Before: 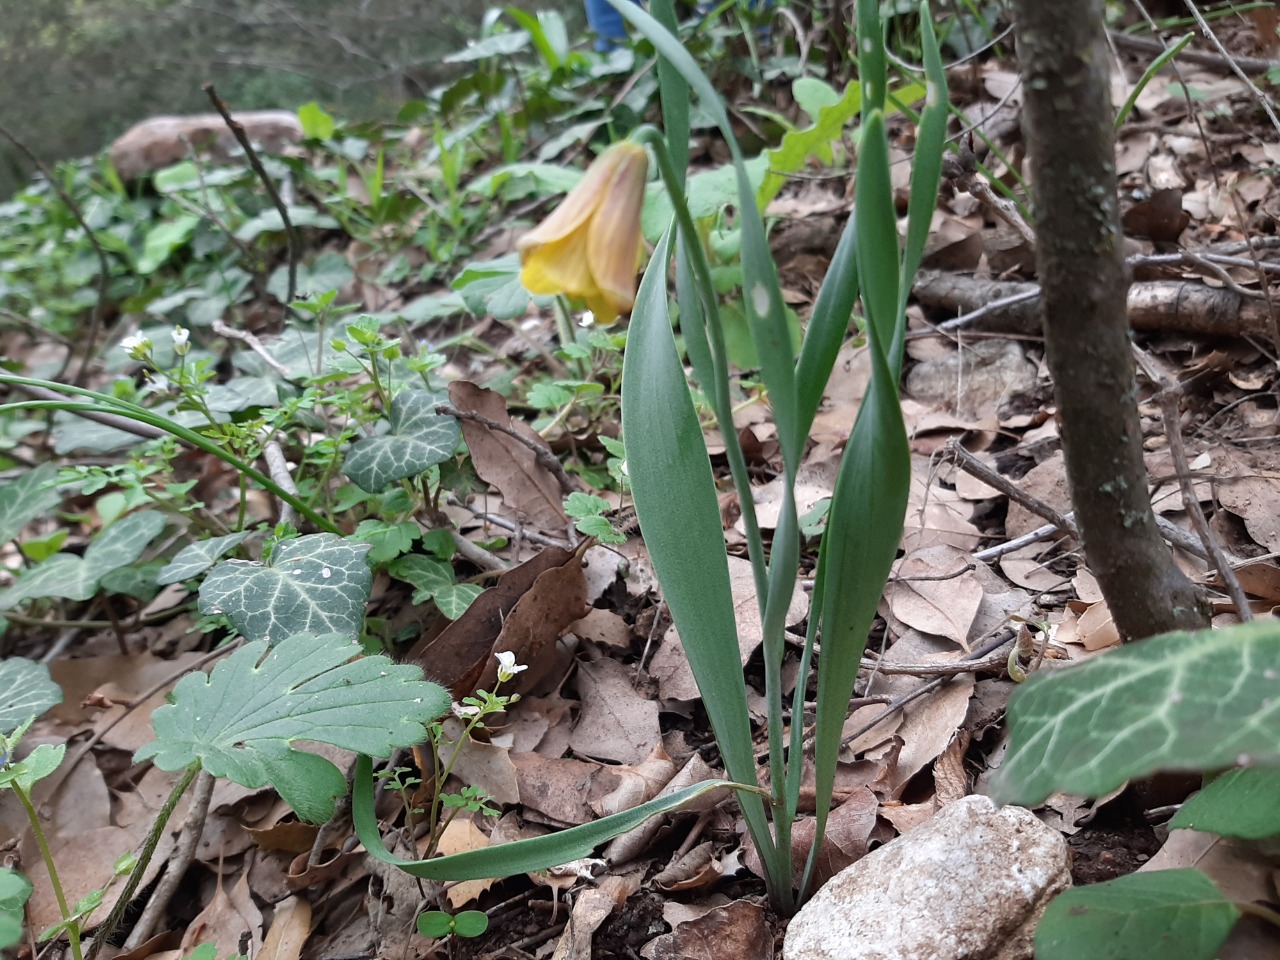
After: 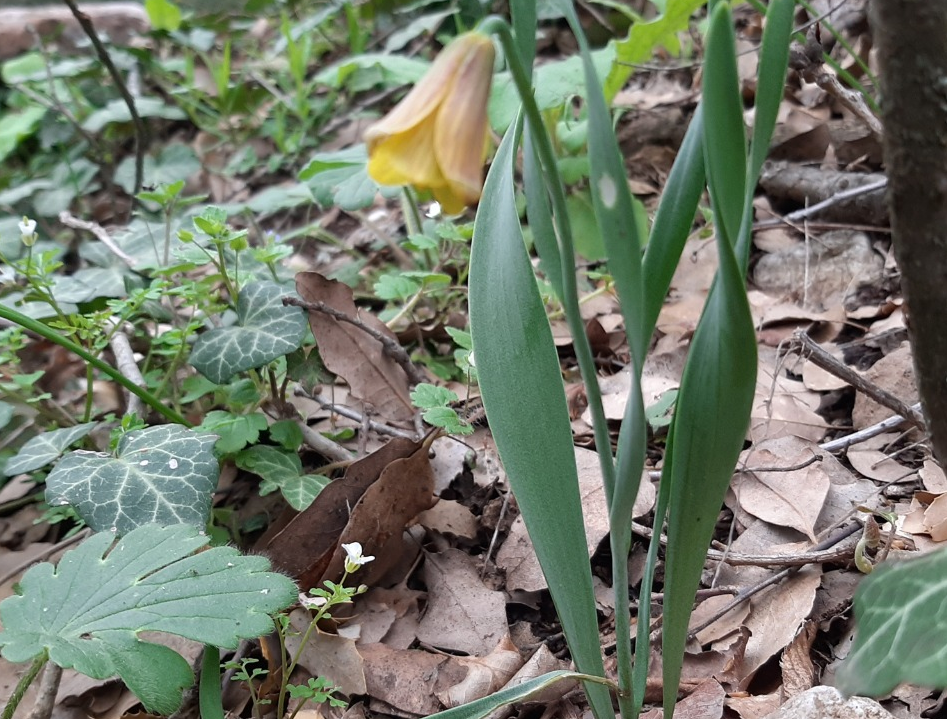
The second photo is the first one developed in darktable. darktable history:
crop and rotate: left 11.959%, top 11.372%, right 14.023%, bottom 13.72%
